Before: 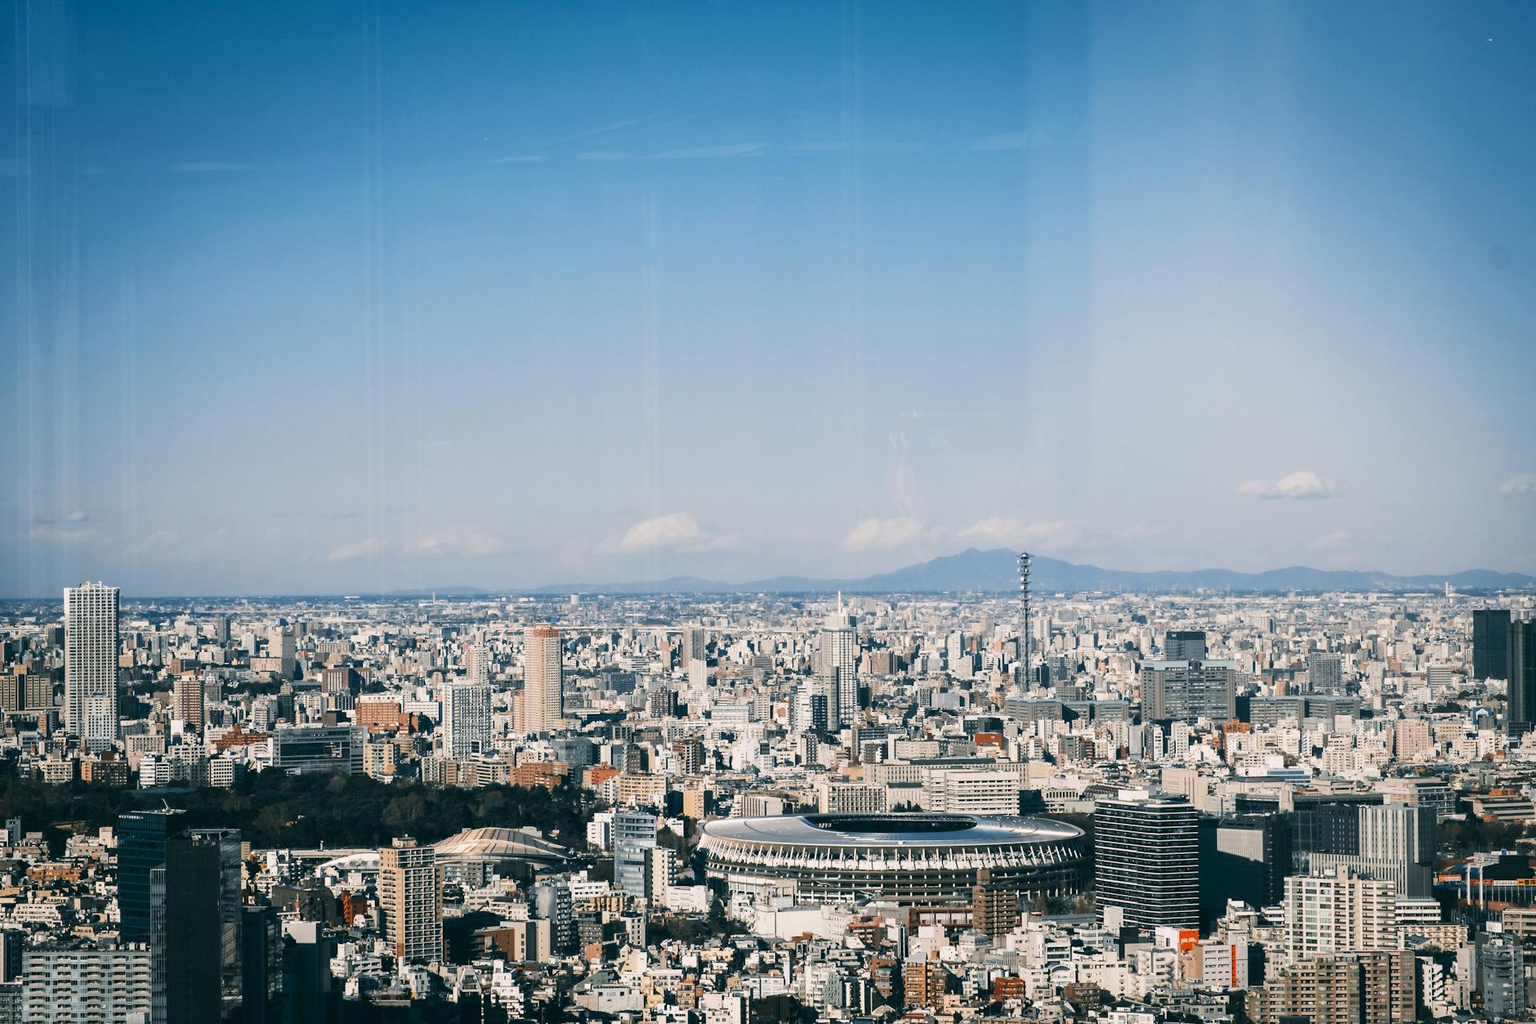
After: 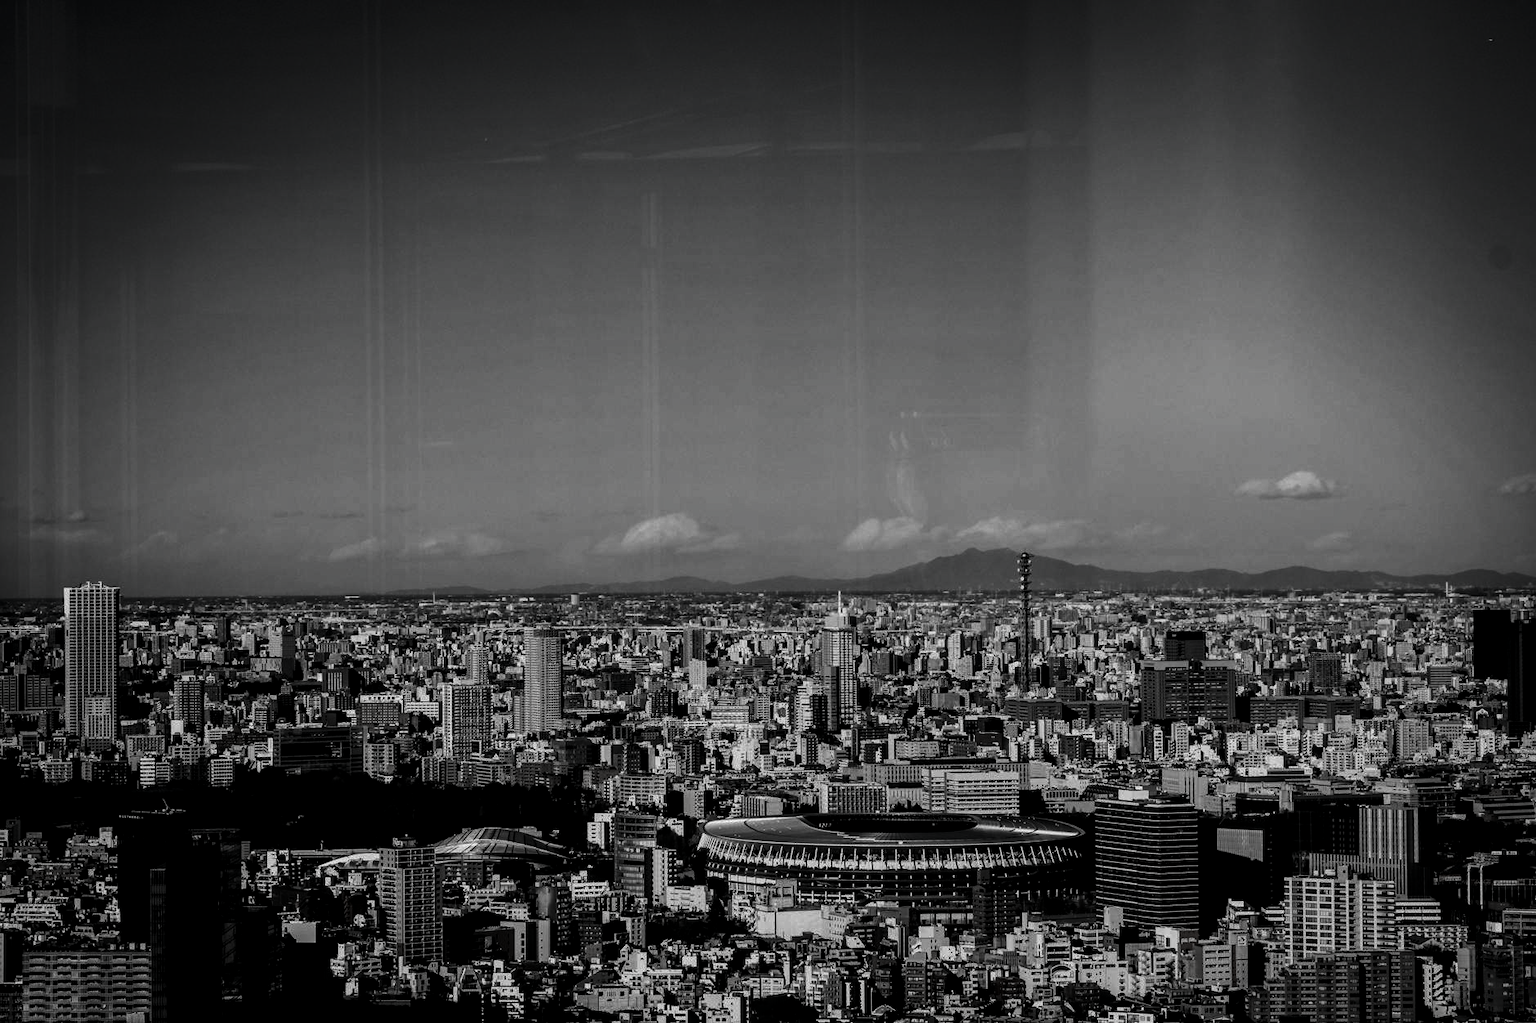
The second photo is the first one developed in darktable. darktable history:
contrast brightness saturation: contrast 0.022, brightness -0.985, saturation -0.983
local contrast: on, module defaults
